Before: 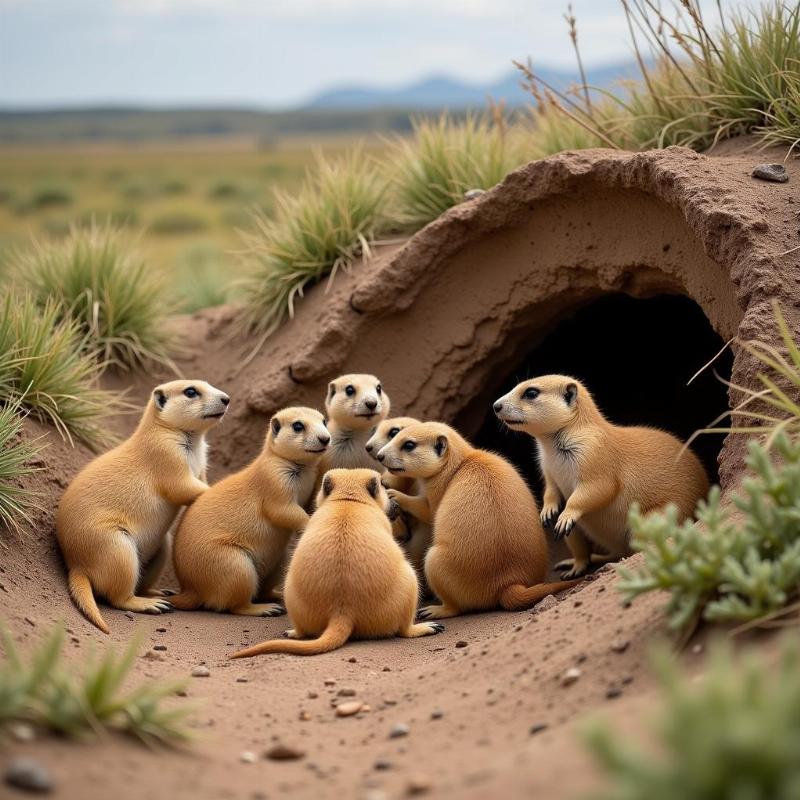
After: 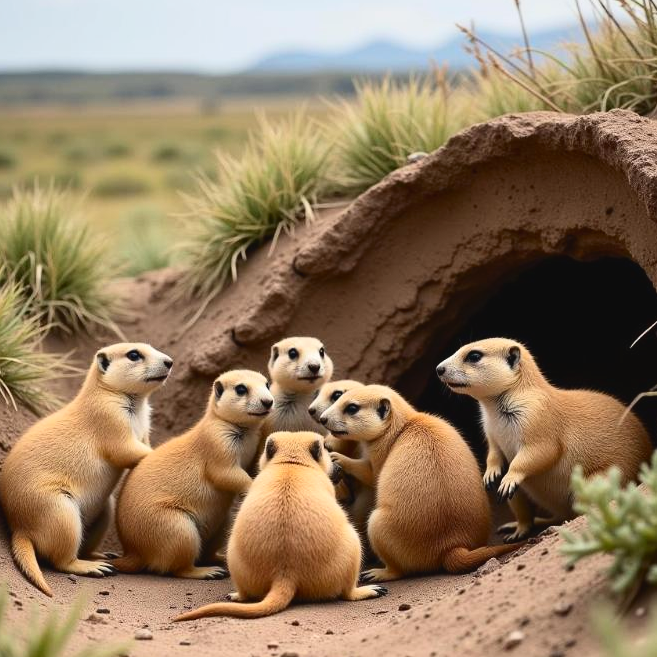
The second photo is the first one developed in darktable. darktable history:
tone curve: curves: ch0 [(0, 0.032) (0.181, 0.156) (0.751, 0.829) (1, 1)], color space Lab, independent channels, preserve colors none
crop and rotate: left 7.24%, top 4.693%, right 10.582%, bottom 13.068%
tone equalizer: on, module defaults
